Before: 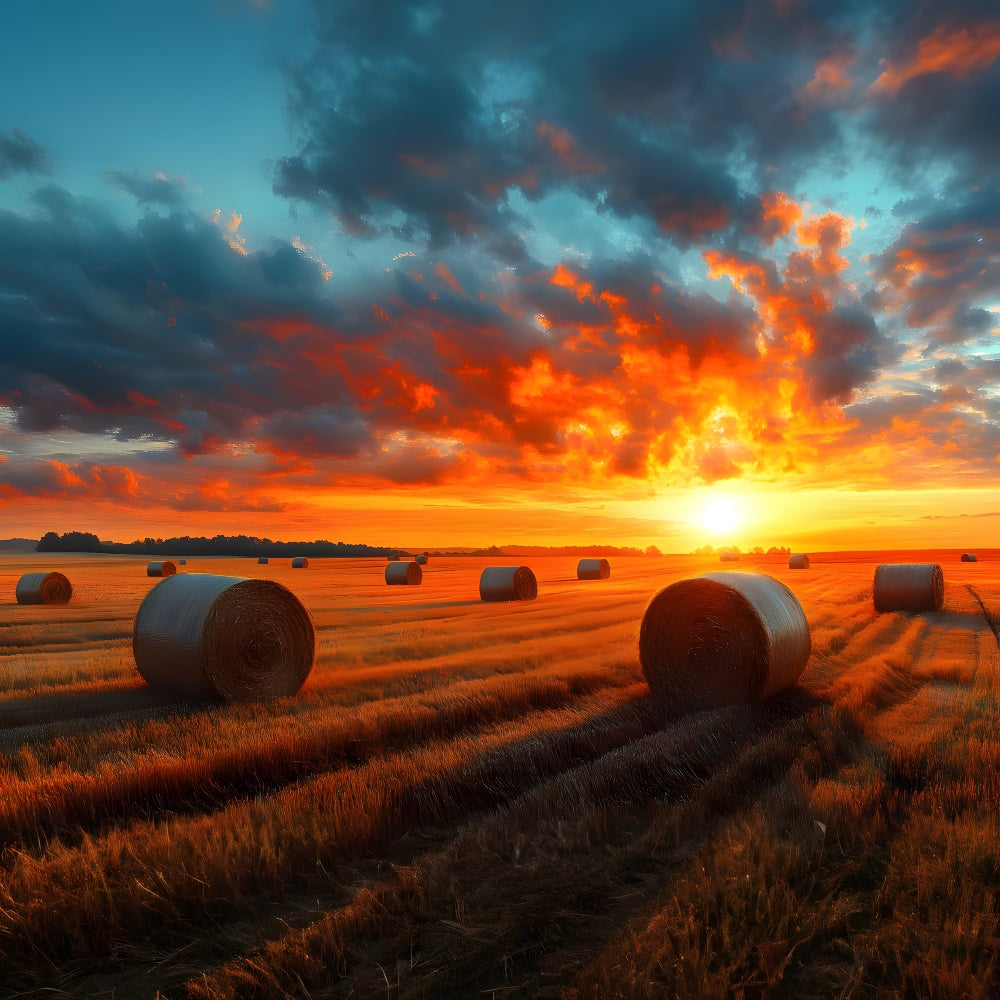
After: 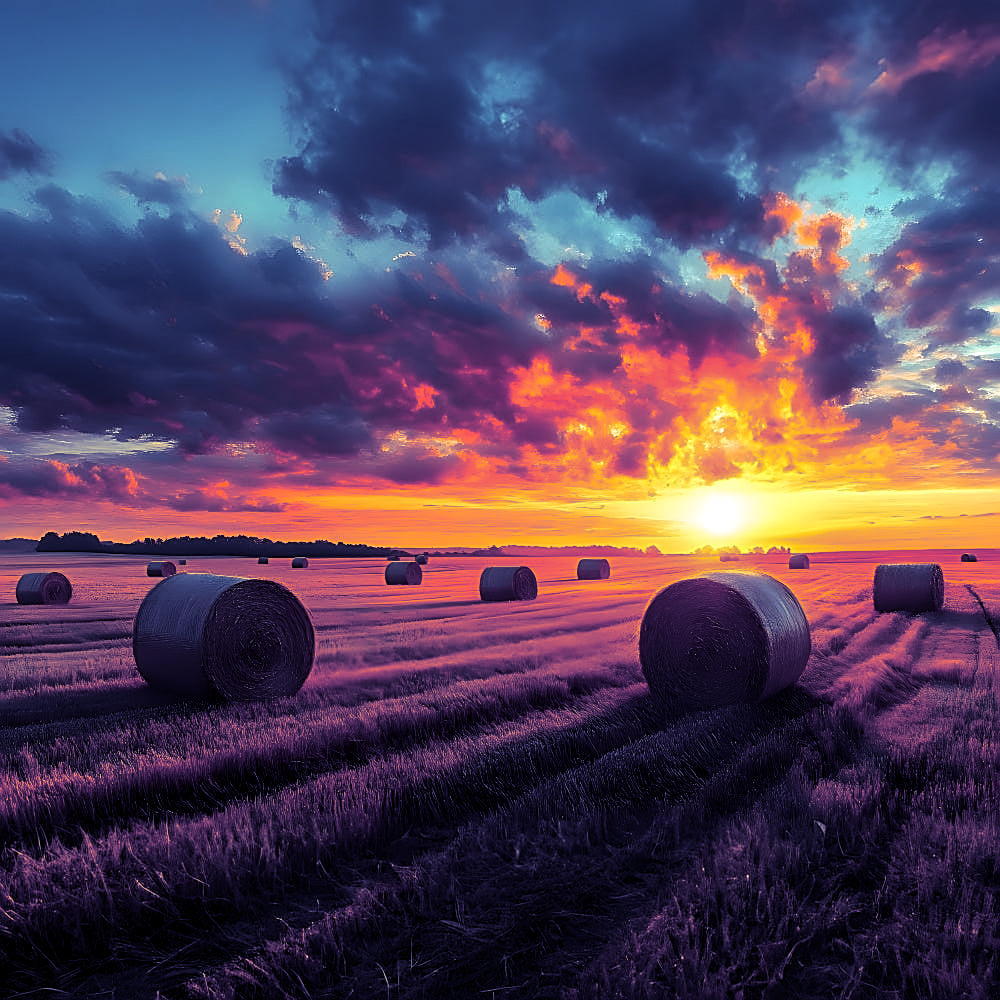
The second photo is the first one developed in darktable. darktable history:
sharpen: amount 1
white balance: emerald 1
local contrast: on, module defaults
shadows and highlights: radius 337.17, shadows 29.01, soften with gaussian
split-toning: shadows › hue 242.67°, shadows › saturation 0.733, highlights › hue 45.33°, highlights › saturation 0.667, balance -53.304, compress 21.15%
